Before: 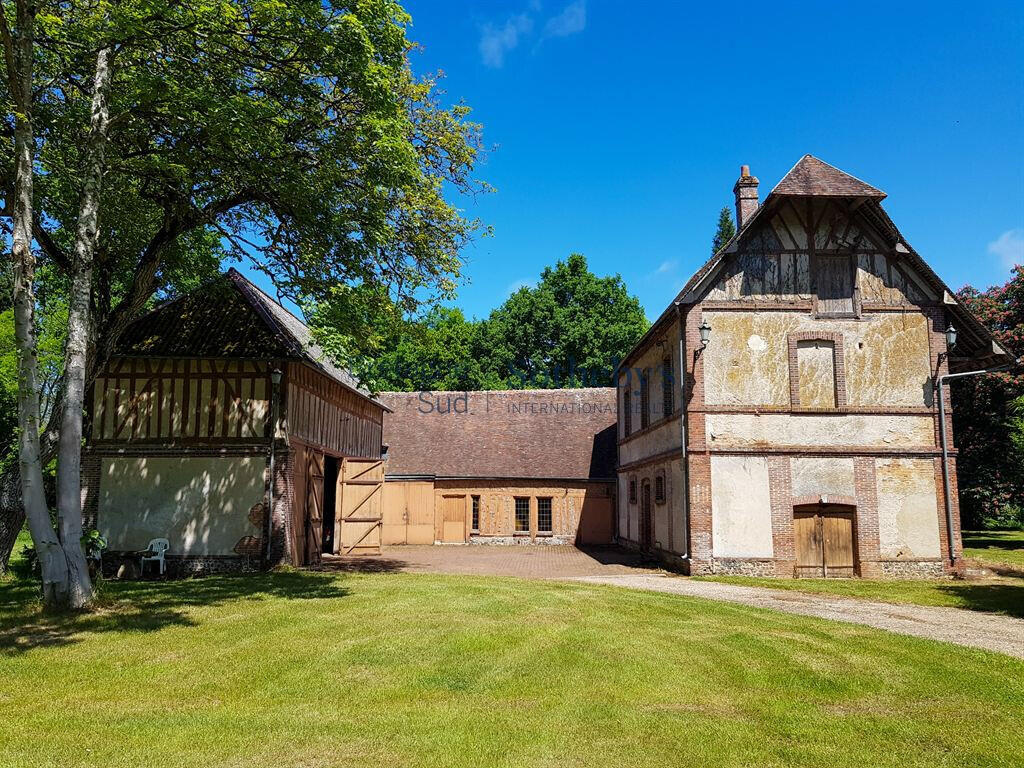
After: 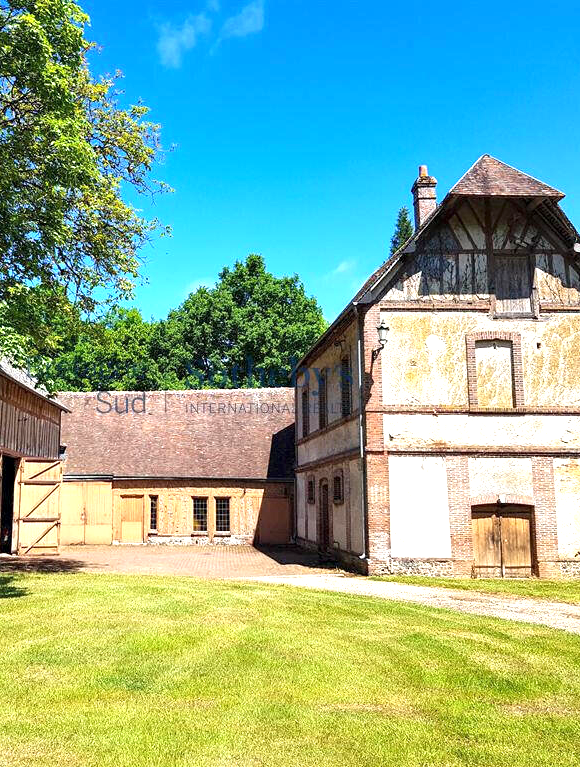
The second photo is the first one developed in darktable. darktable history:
crop: left 31.458%, top 0%, right 11.876%
exposure: black level correction 0, exposure 0.953 EV, compensate exposure bias true, compensate highlight preservation false
contrast equalizer: octaves 7, y [[0.6 ×6], [0.55 ×6], [0 ×6], [0 ×6], [0 ×6]], mix 0.15
color correction: highlights a* -0.137, highlights b* 0.137
